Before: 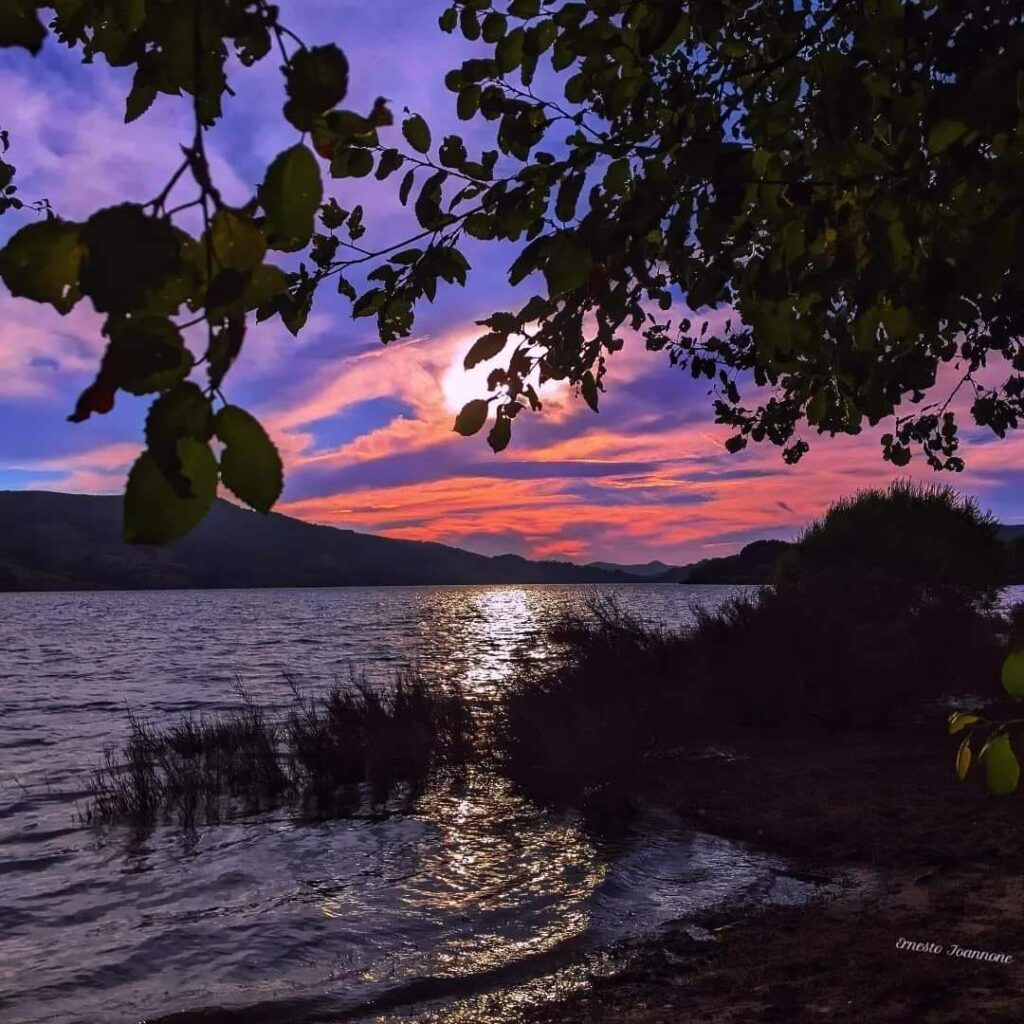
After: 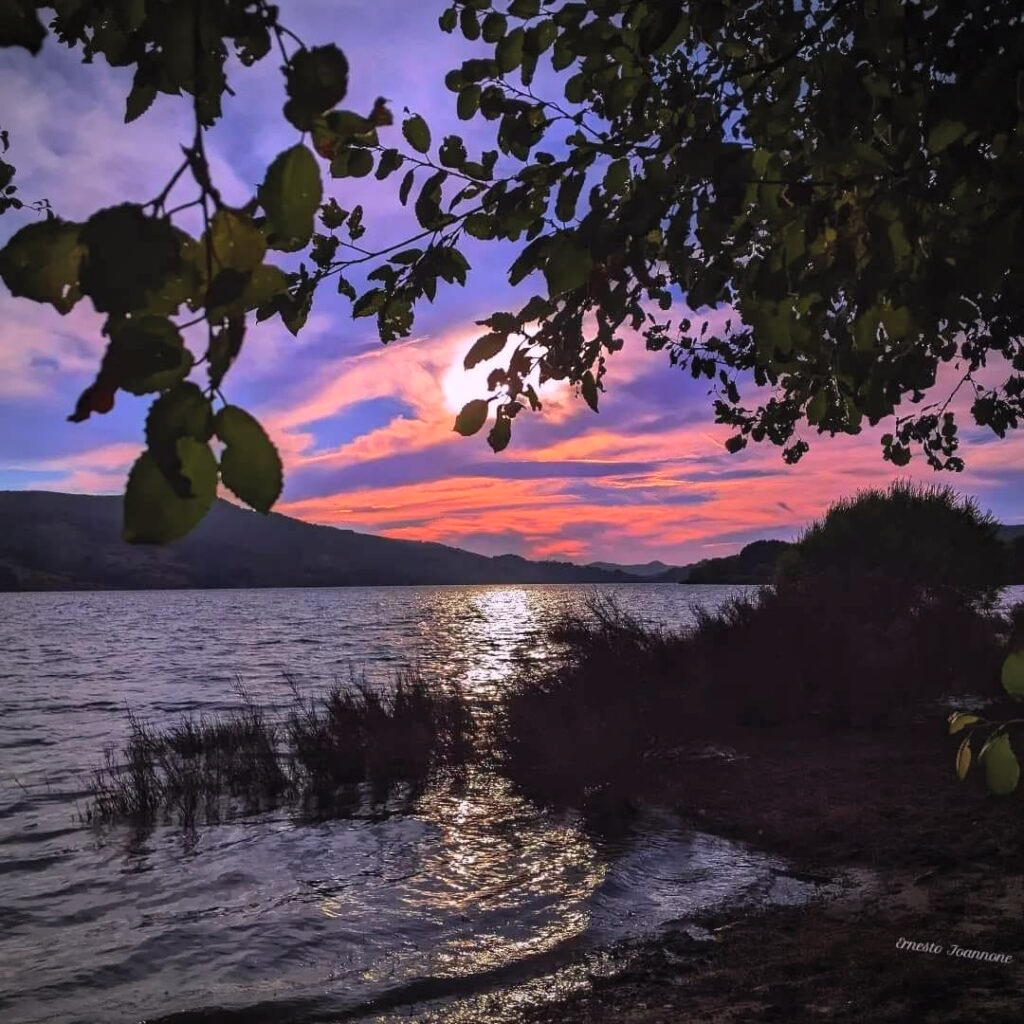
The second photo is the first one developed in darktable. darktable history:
vignetting: automatic ratio true
contrast brightness saturation: brightness 0.13
